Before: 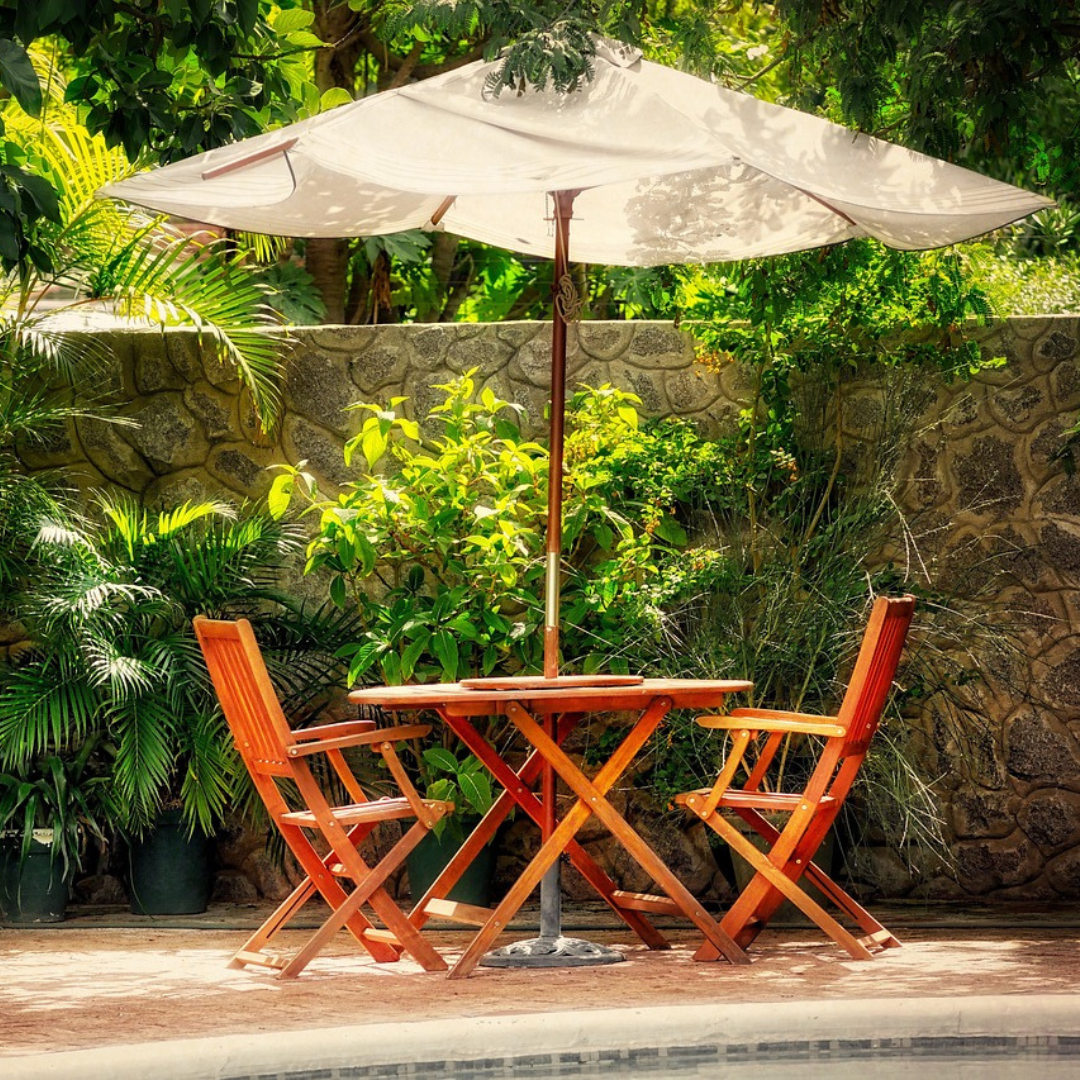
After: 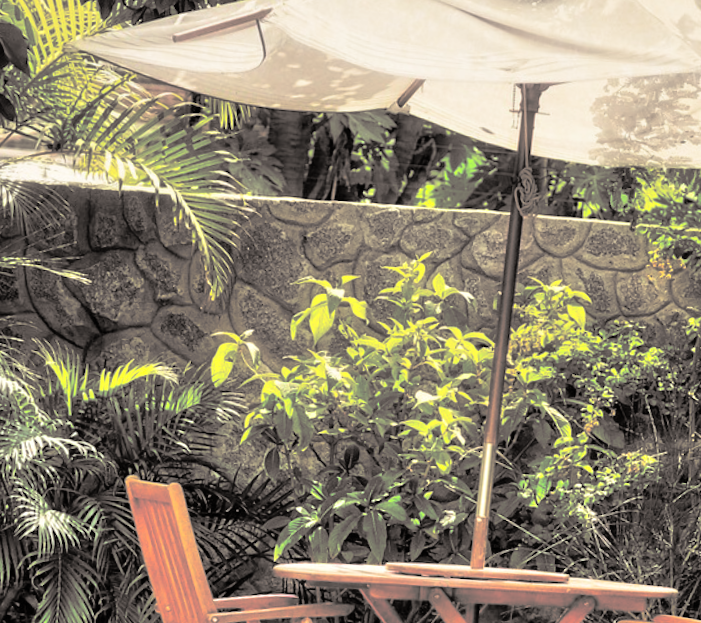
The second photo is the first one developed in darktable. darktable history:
tone equalizer: -7 EV 0.15 EV, -6 EV 0.6 EV, -5 EV 1.15 EV, -4 EV 1.33 EV, -3 EV 1.15 EV, -2 EV 0.6 EV, -1 EV 0.15 EV, mask exposure compensation -0.5 EV
split-toning: shadows › hue 26°, shadows › saturation 0.09, highlights › hue 40°, highlights › saturation 0.18, balance -63, compress 0%
crop and rotate: angle -4.99°, left 2.122%, top 6.945%, right 27.566%, bottom 30.519%
